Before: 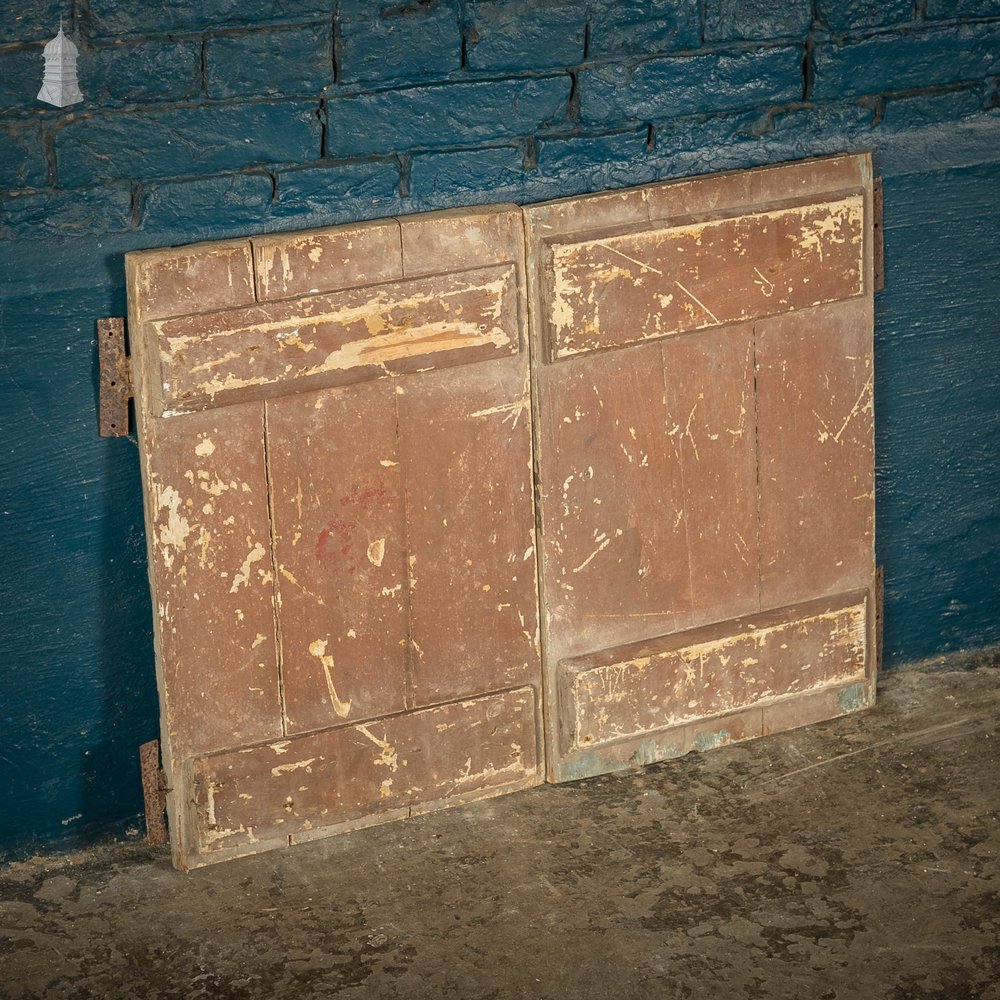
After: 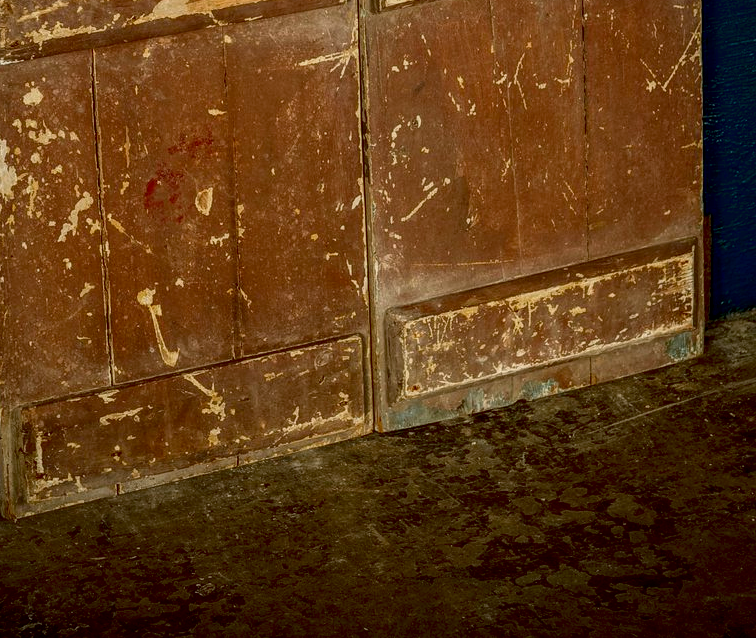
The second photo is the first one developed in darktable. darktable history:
crop and rotate: left 17.299%, top 35.115%, right 7.015%, bottom 1.024%
contrast brightness saturation: brightness -0.25, saturation 0.2
local contrast: highlights 25%, detail 130%
exposure: black level correction 0.046, exposure -0.228 EV, compensate highlight preservation false
